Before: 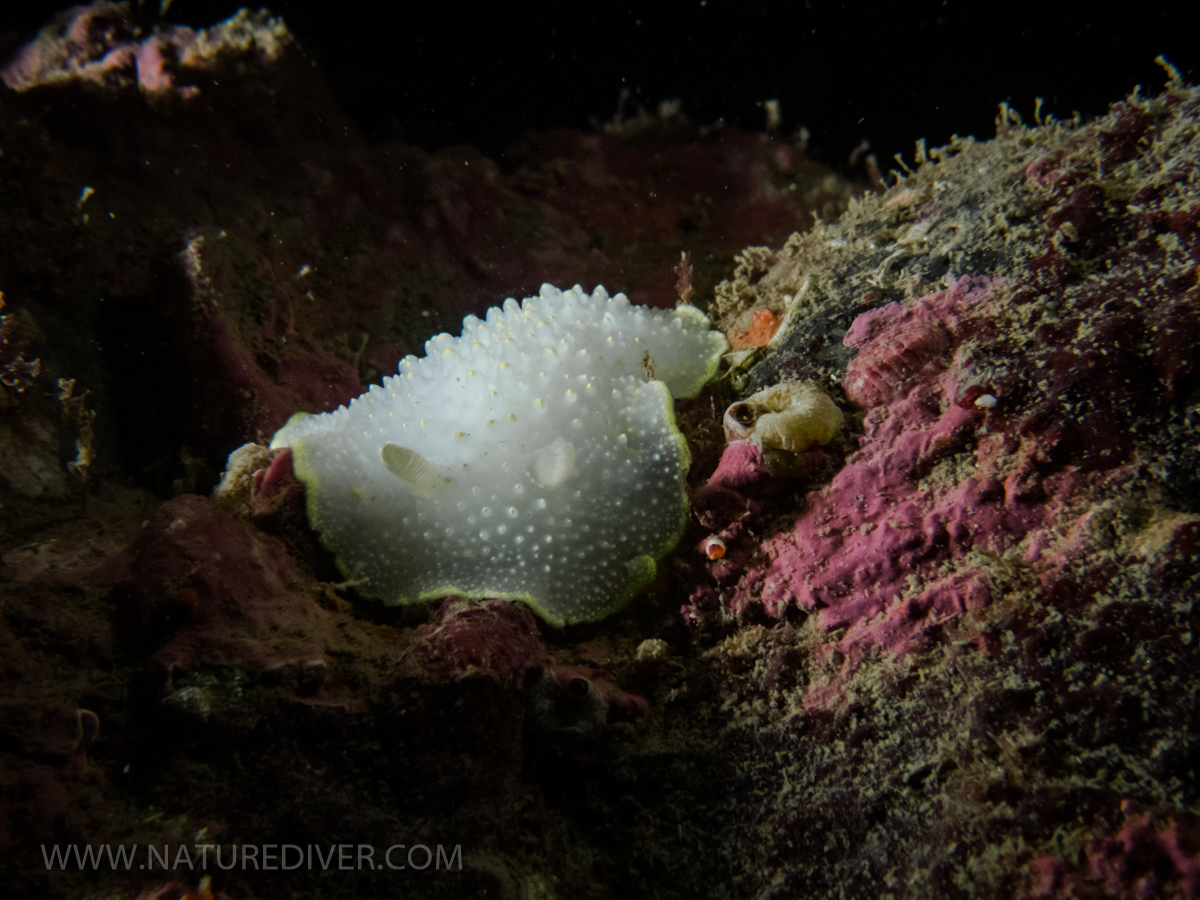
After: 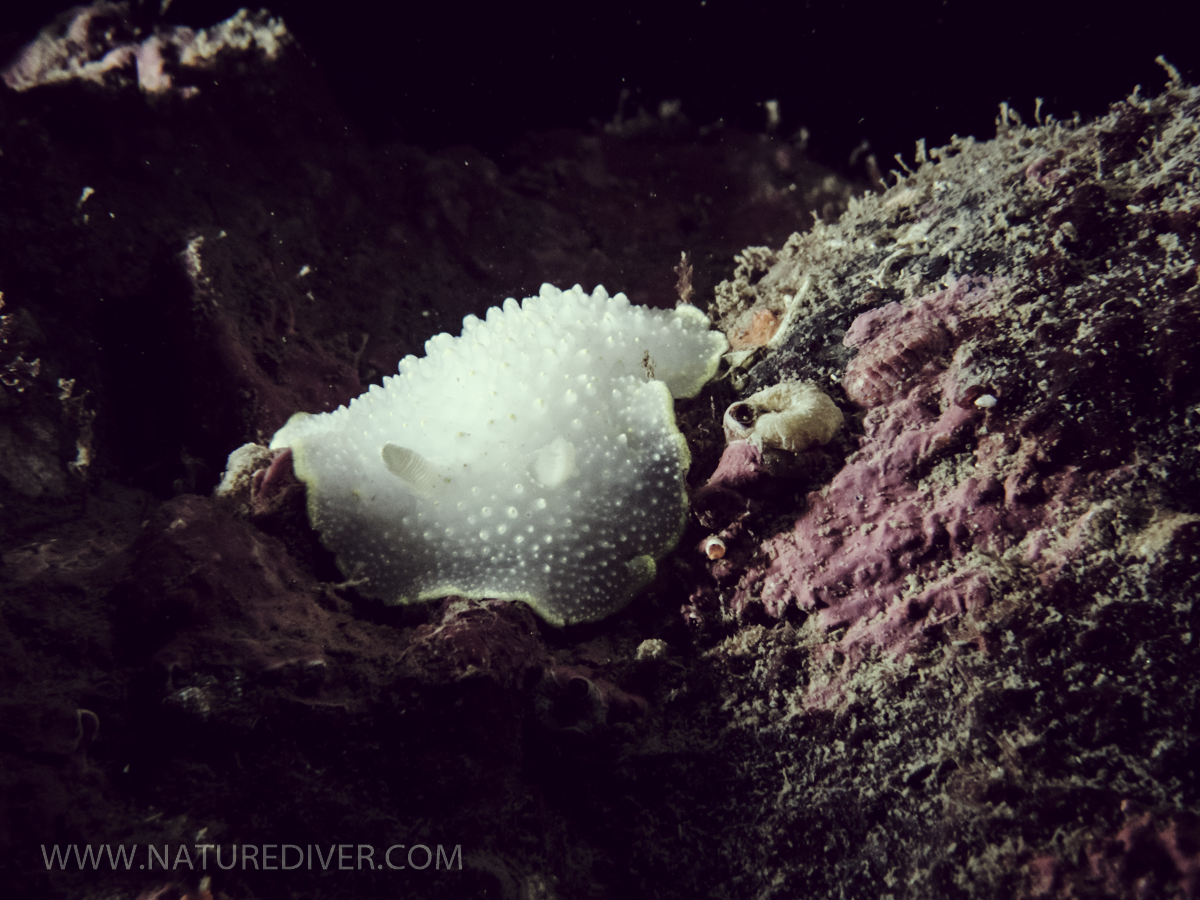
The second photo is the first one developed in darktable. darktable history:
base curve: curves: ch0 [(0, 0) (0.028, 0.03) (0.121, 0.232) (0.46, 0.748) (0.859, 0.968) (1, 1)], preserve colors none
color correction: highlights a* -20.24, highlights b* 21.07, shadows a* 19.8, shadows b* -20.72, saturation 0.395
